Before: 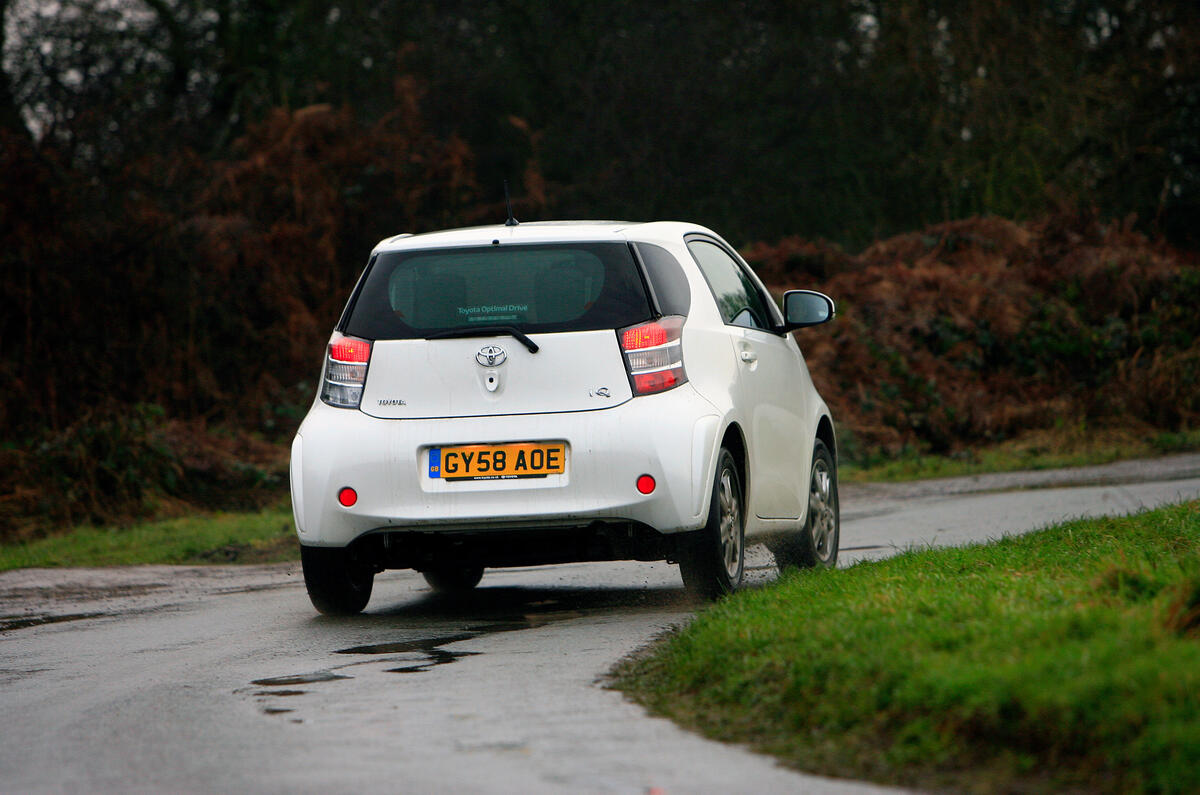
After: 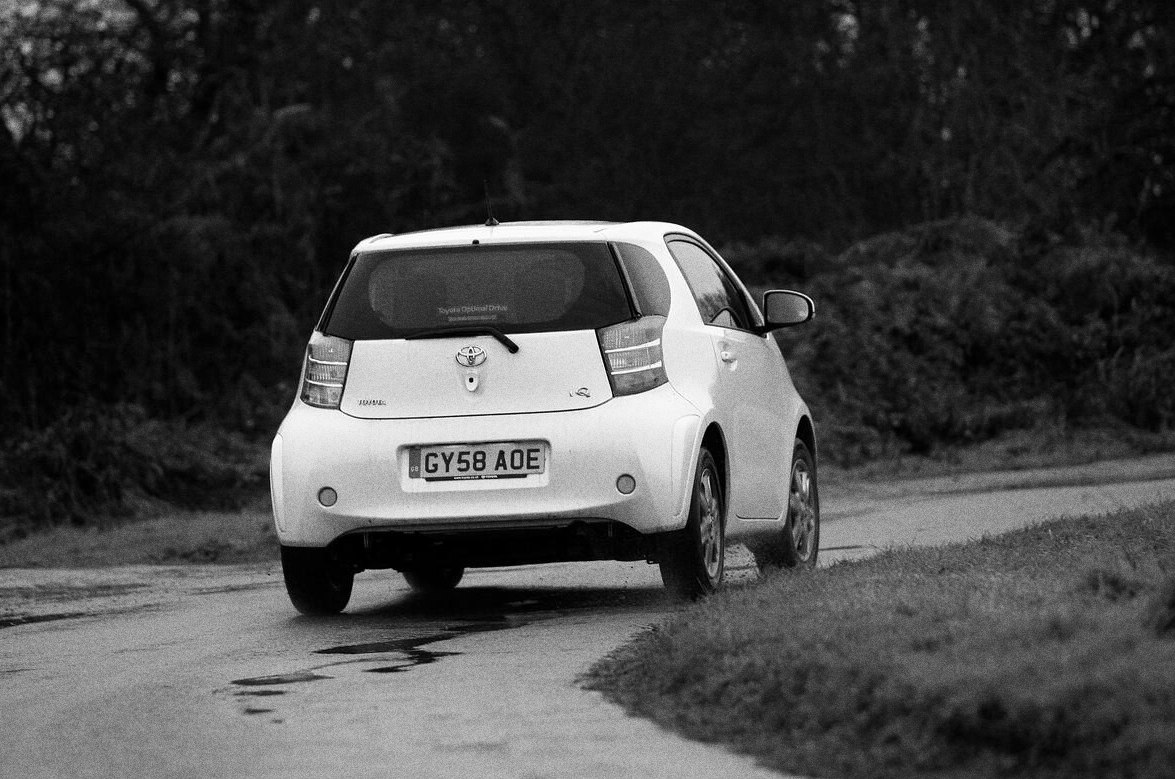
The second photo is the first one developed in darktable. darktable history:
crop: left 1.743%, right 0.268%, bottom 2.011%
grain: coarseness 0.09 ISO, strength 40%
monochrome: on, module defaults
